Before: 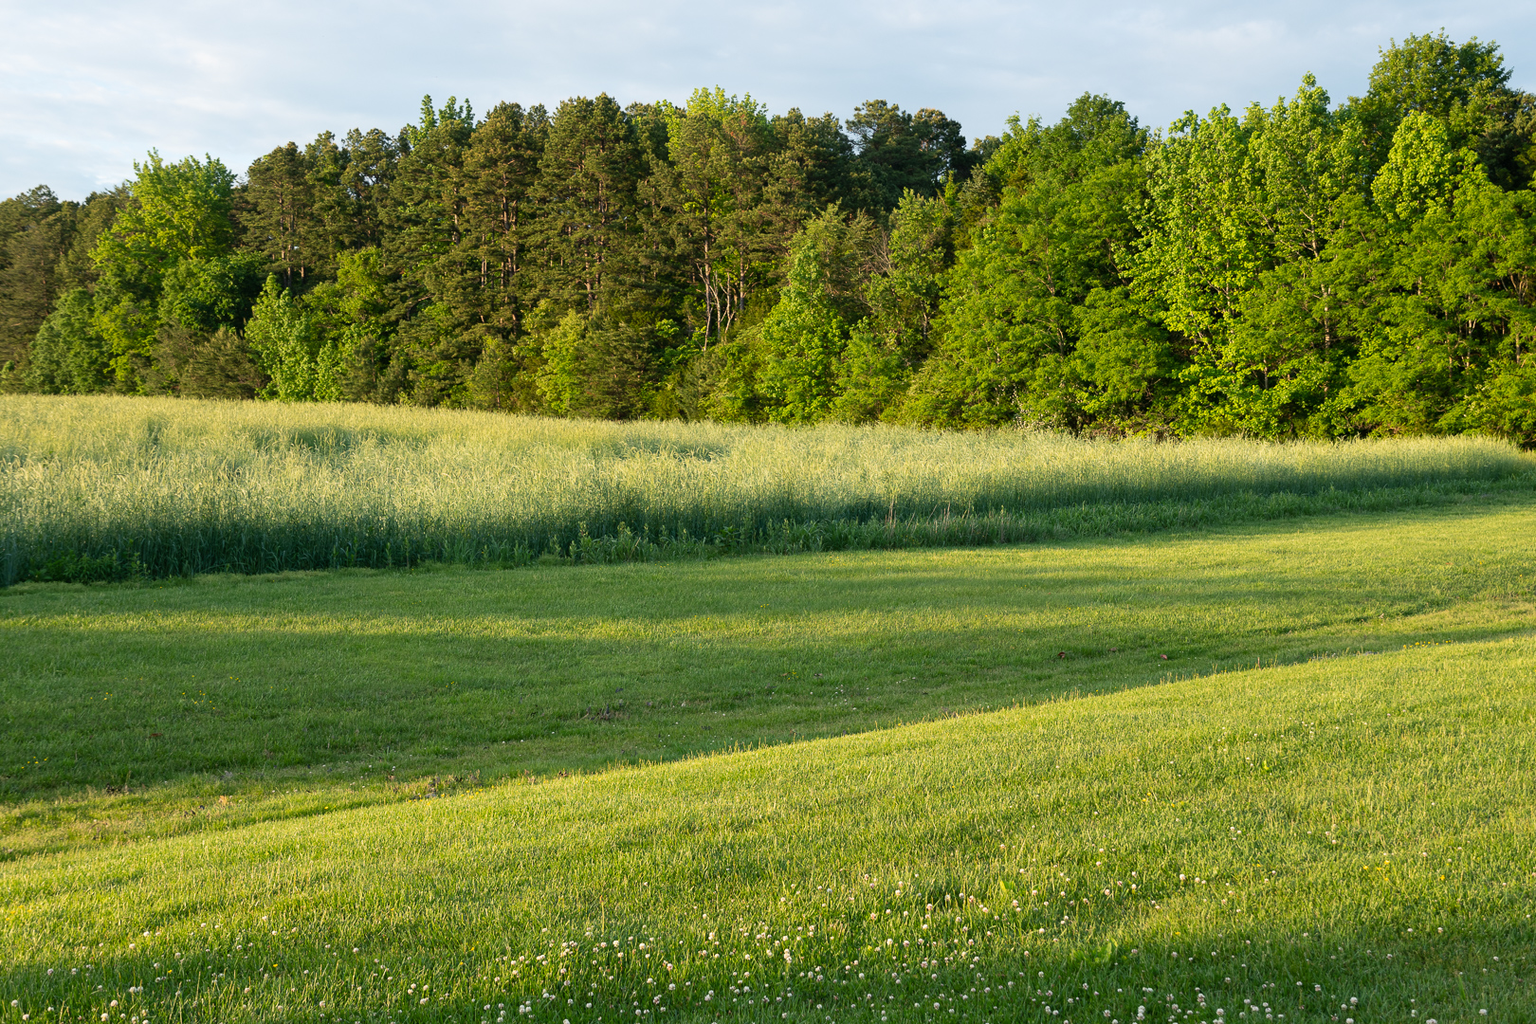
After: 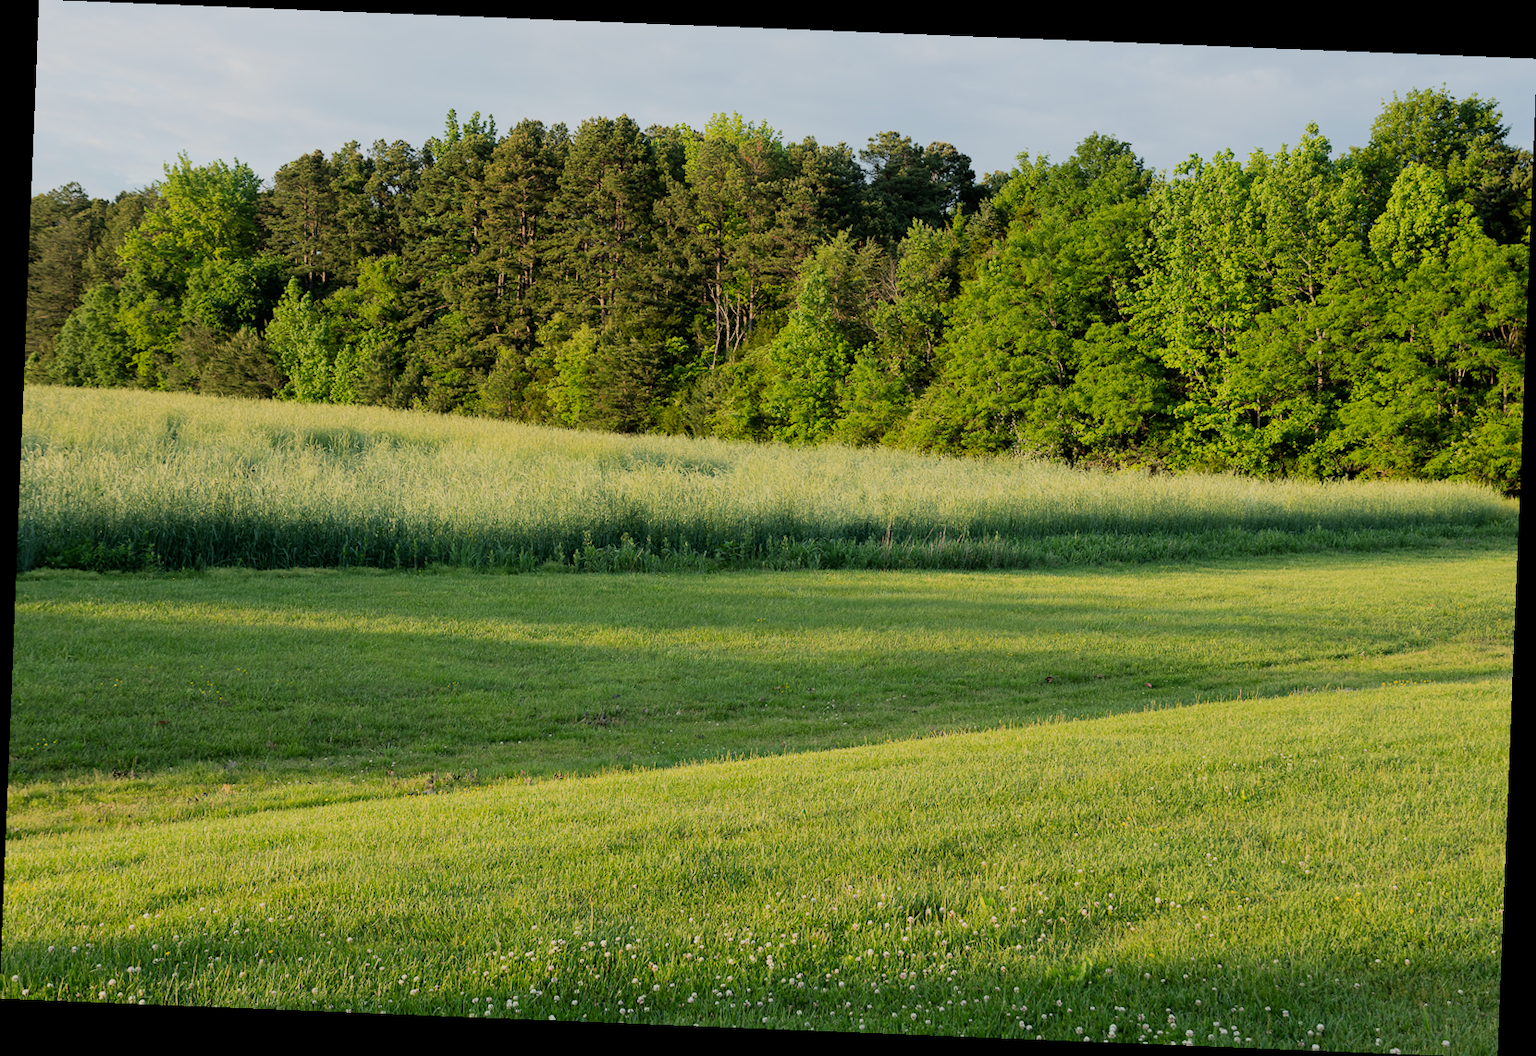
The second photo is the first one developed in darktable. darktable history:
rotate and perspective: rotation 2.27°, automatic cropping off
filmic rgb: black relative exposure -7.65 EV, white relative exposure 4.56 EV, hardness 3.61
